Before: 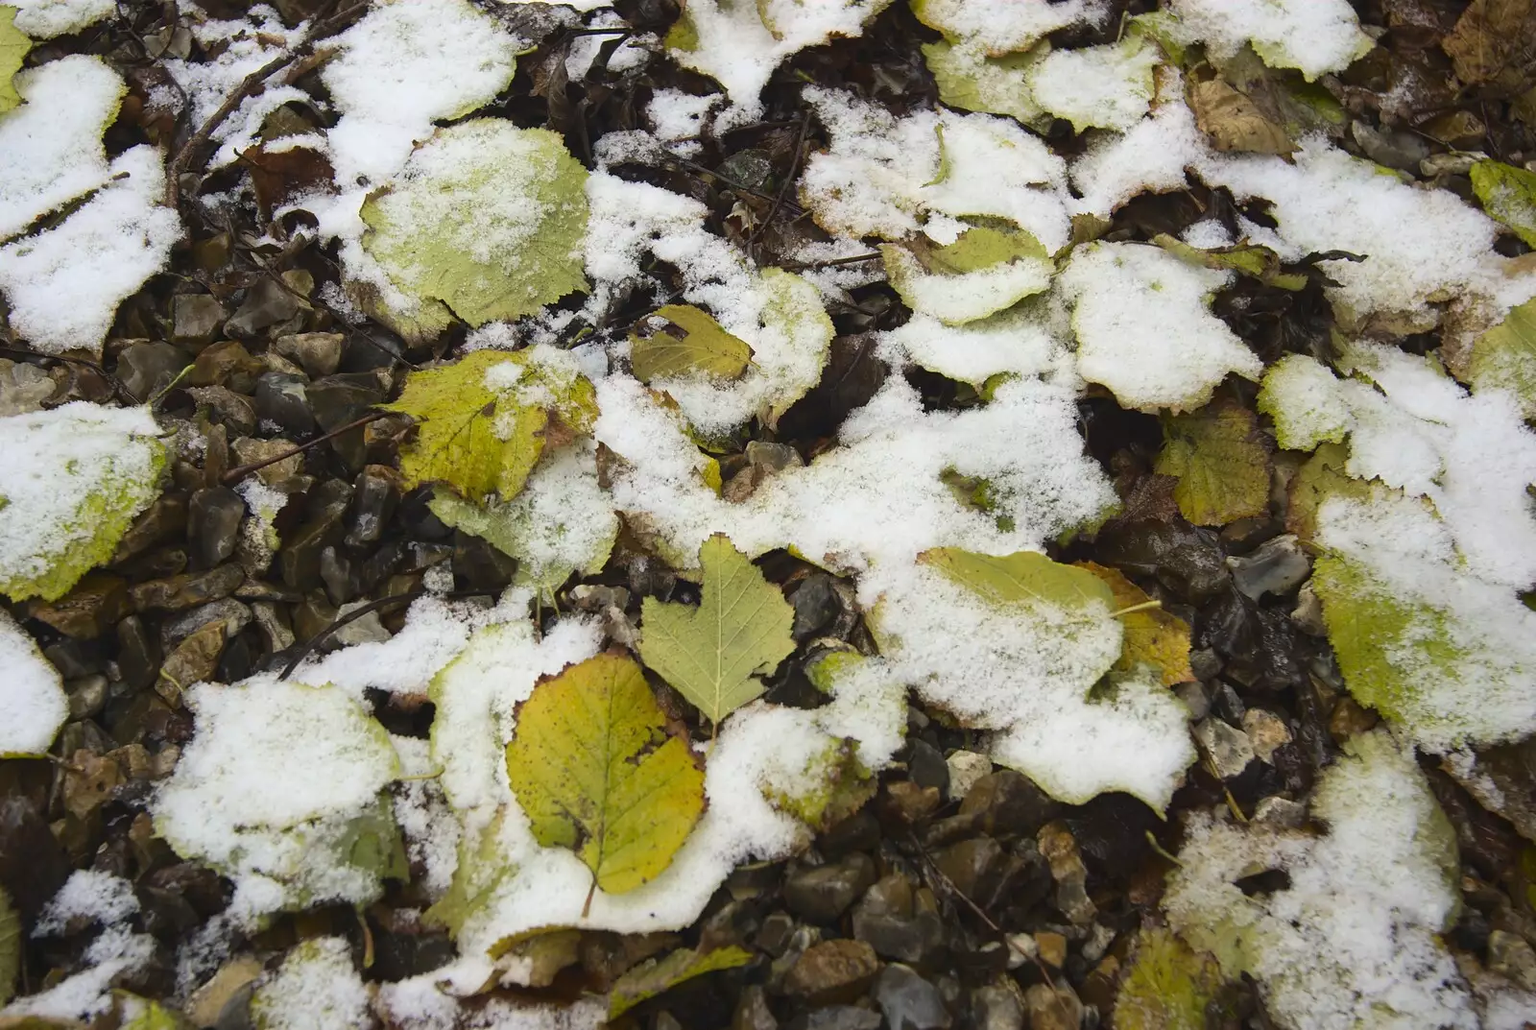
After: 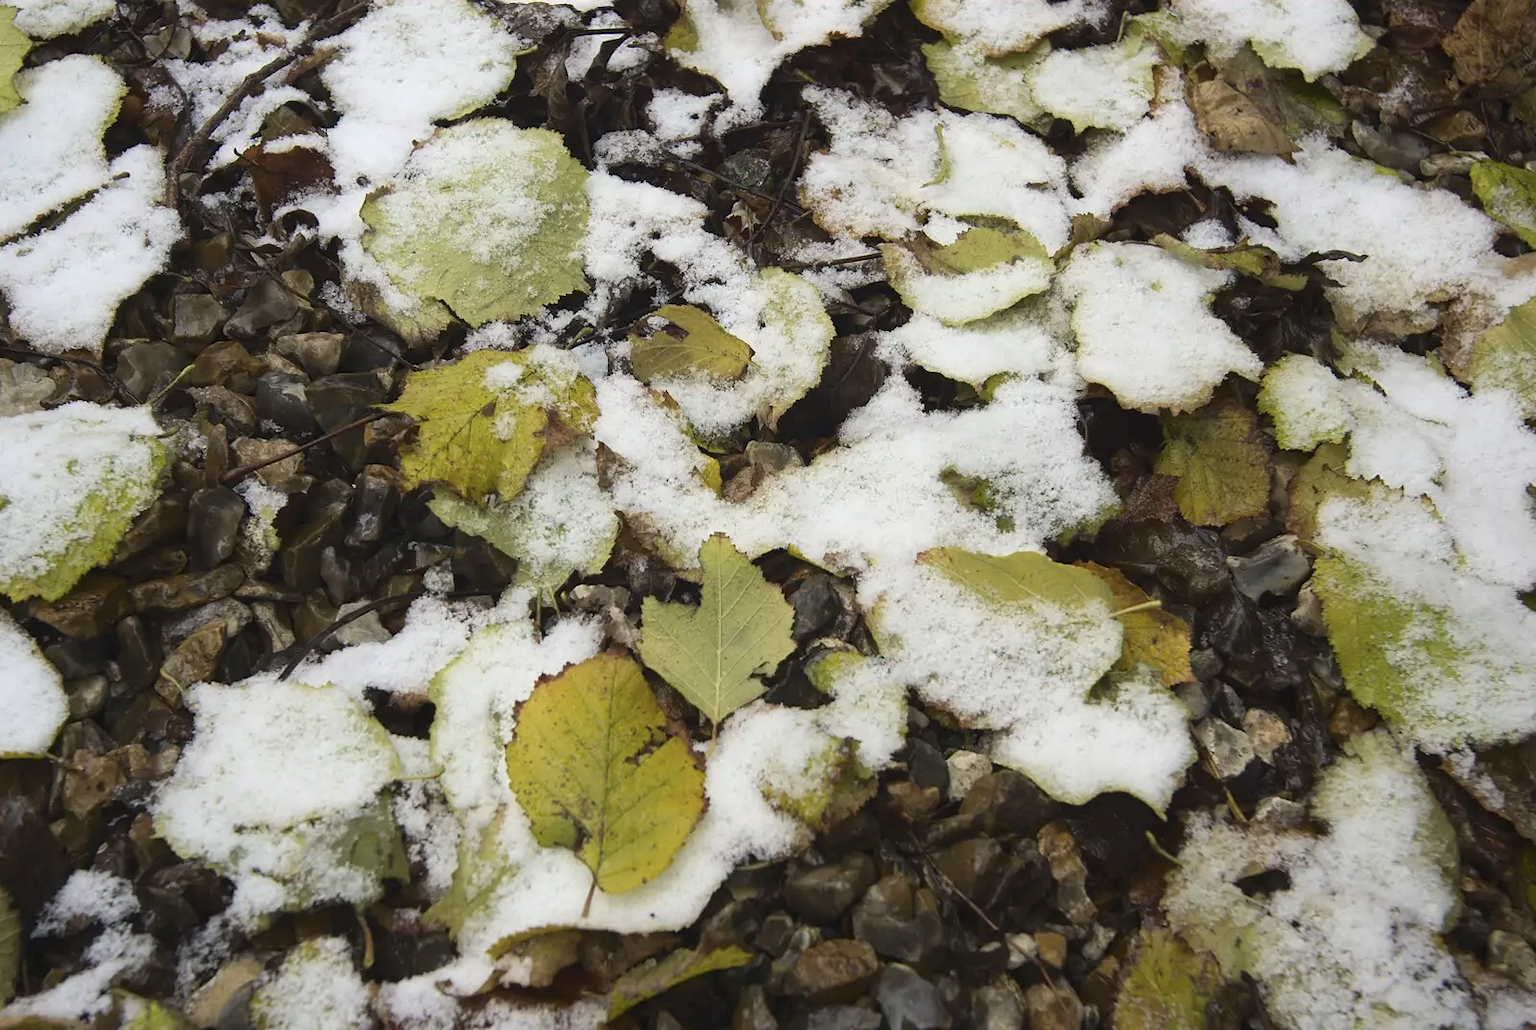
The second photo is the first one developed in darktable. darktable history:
color correction: highlights b* 0.032, saturation 0.843
